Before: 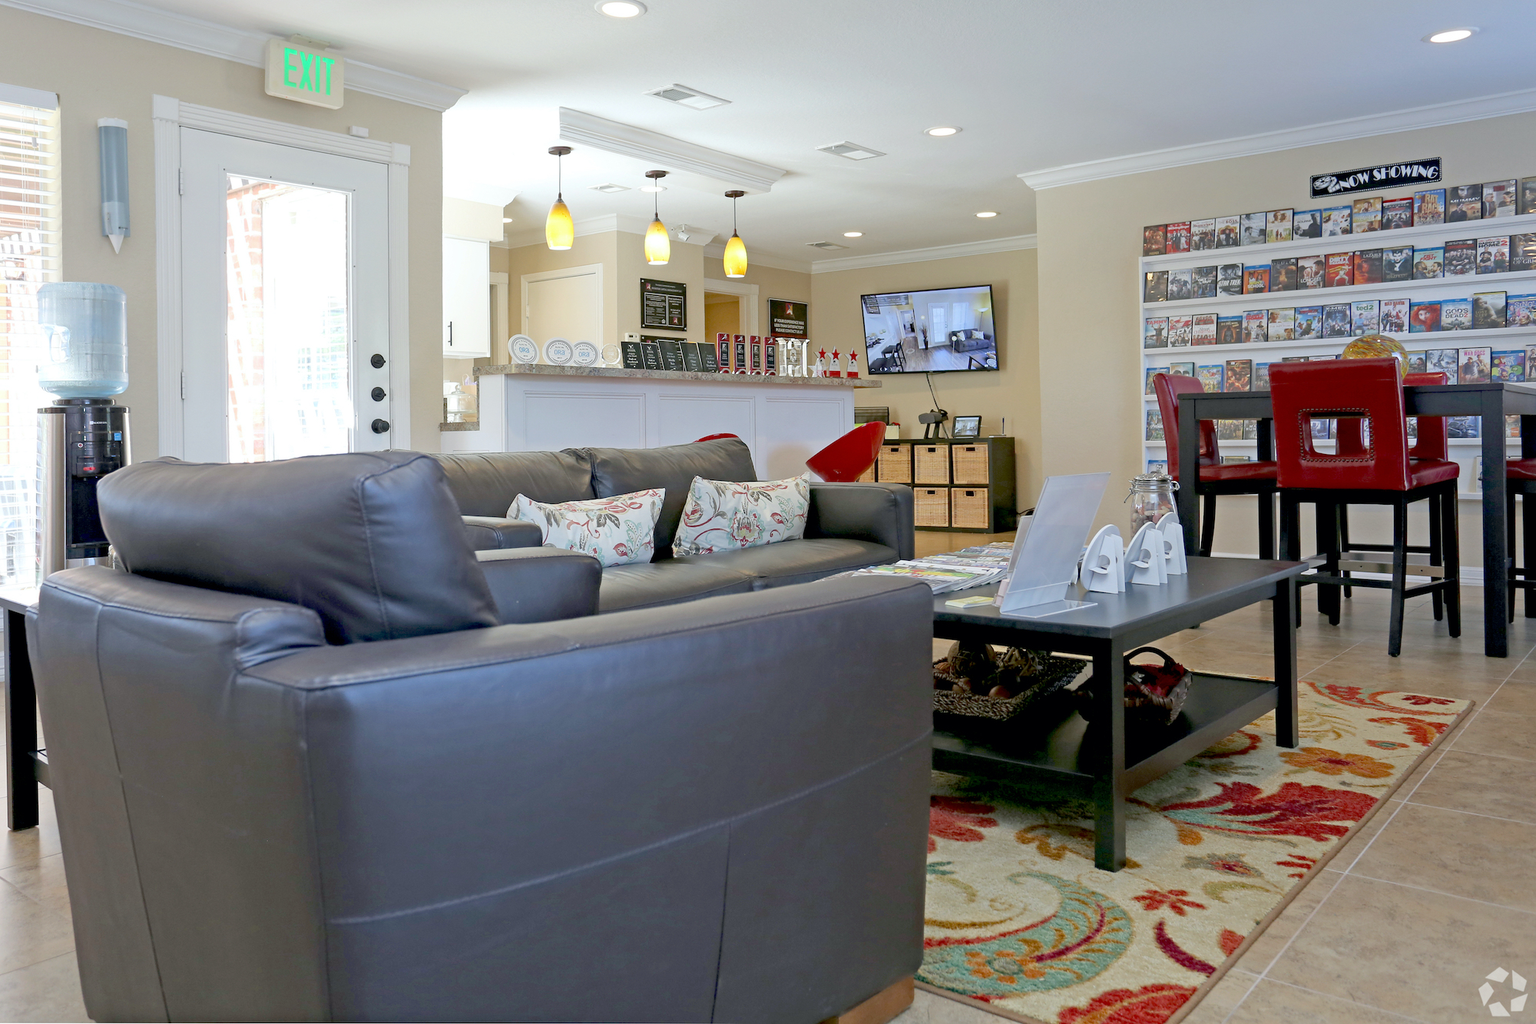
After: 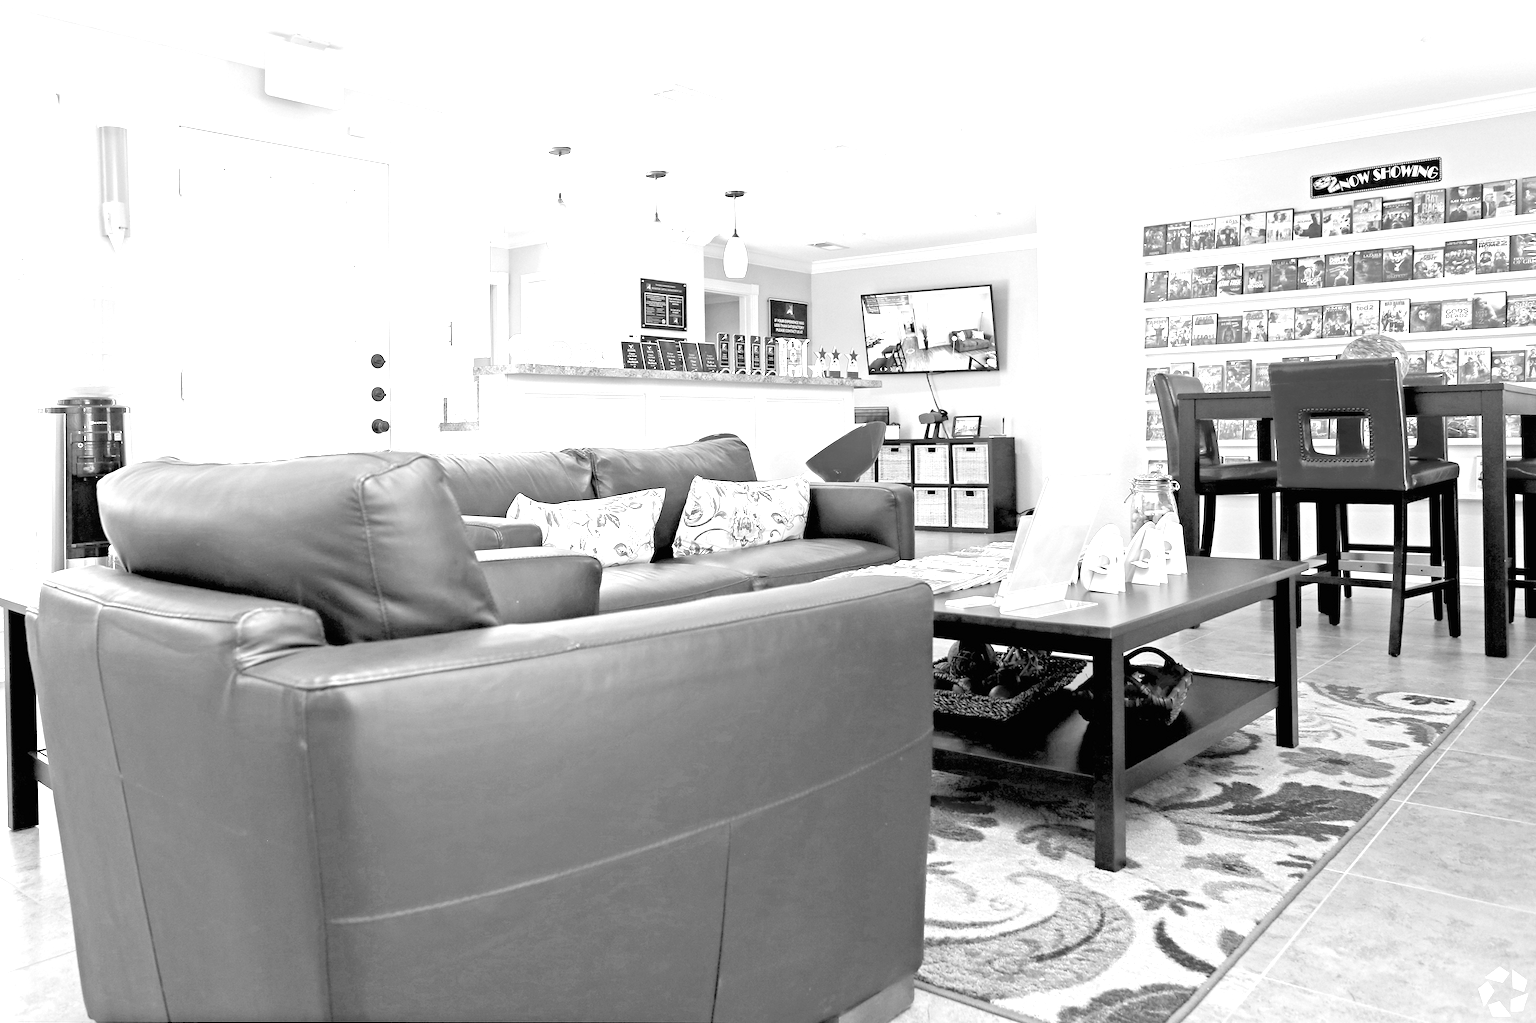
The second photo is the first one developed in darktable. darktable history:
exposure: black level correction 0, exposure 1.45 EV, compensate exposure bias true, compensate highlight preservation false
monochrome: on, module defaults
